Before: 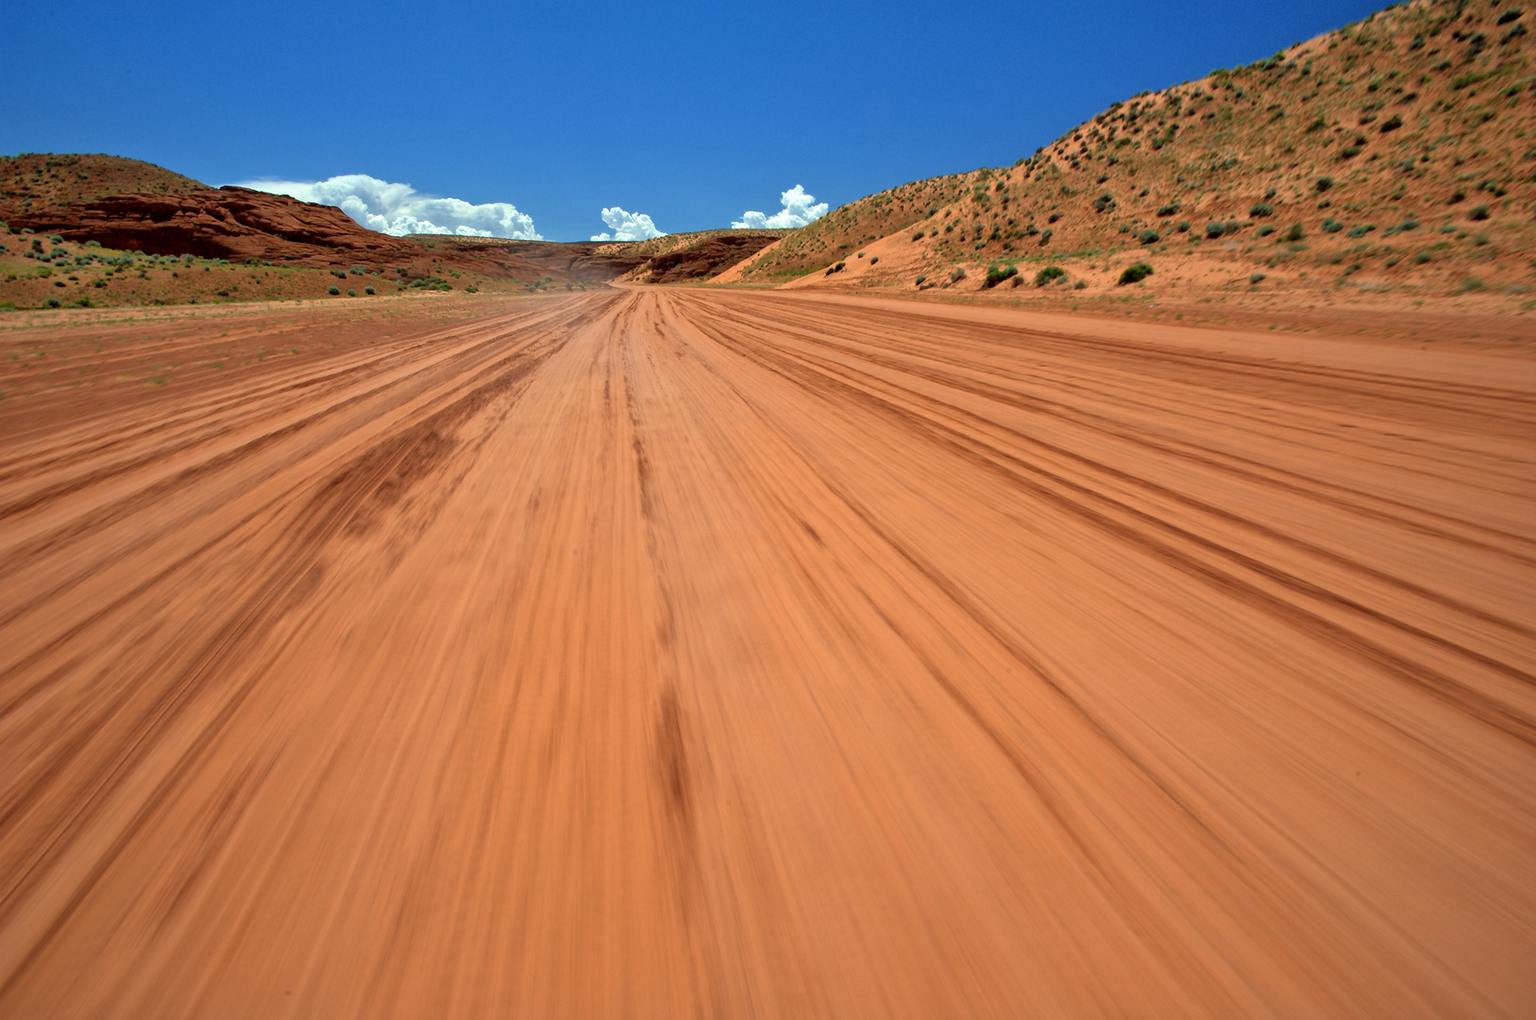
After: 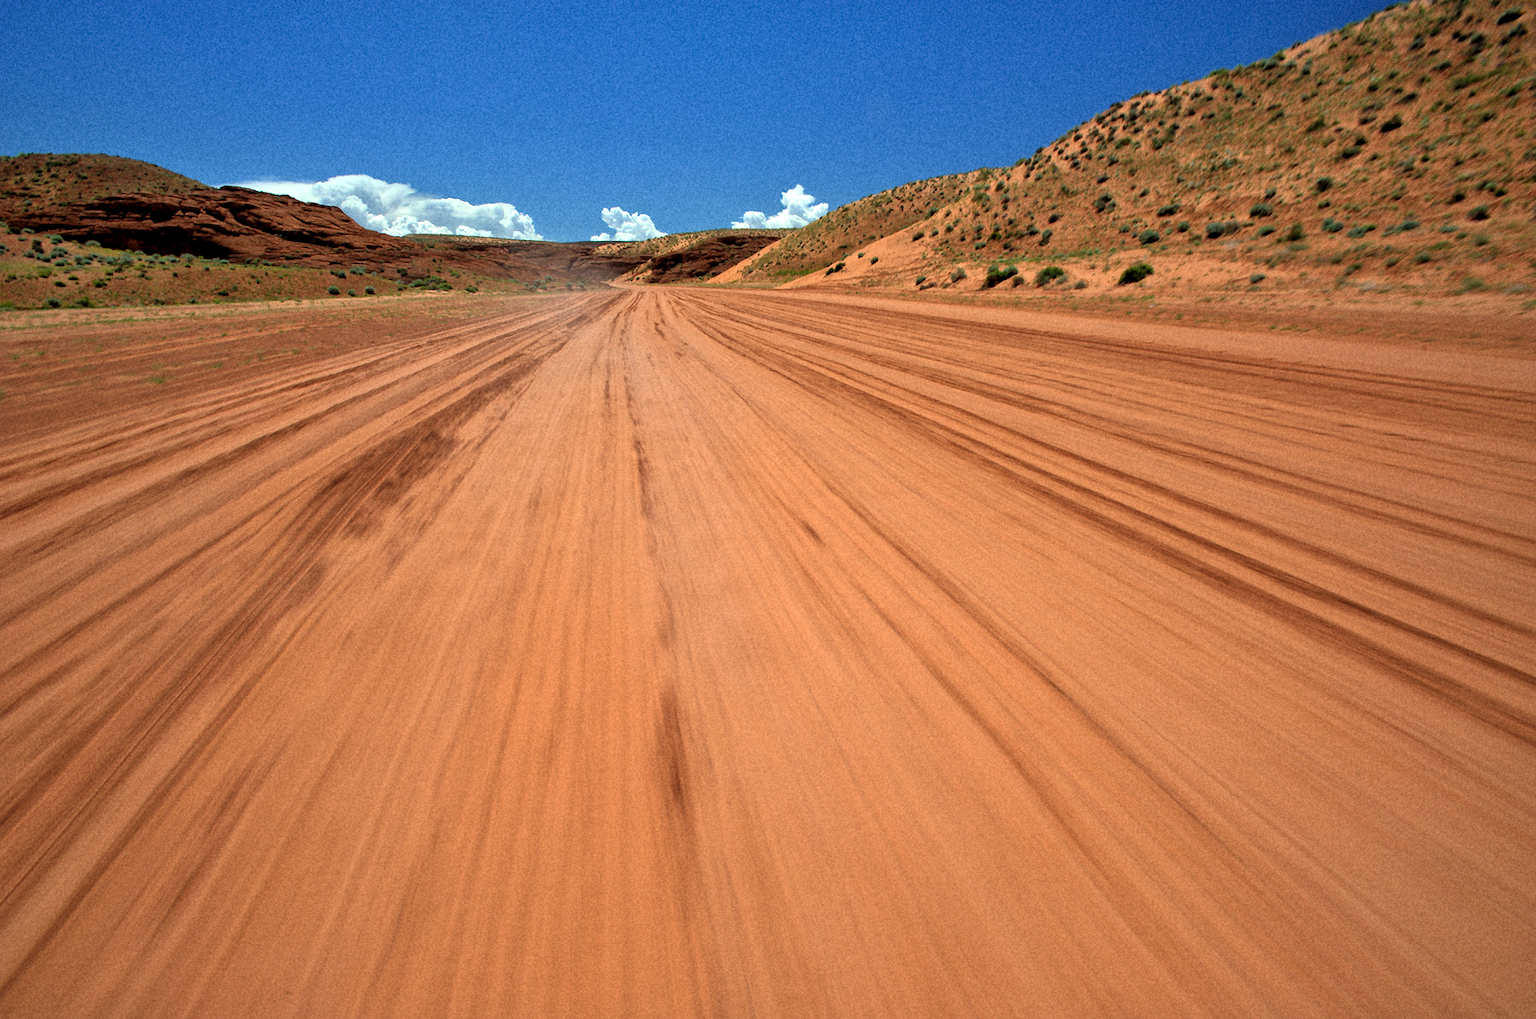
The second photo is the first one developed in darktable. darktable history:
levels: levels [0.031, 0.5, 0.969]
shadows and highlights: shadows 0, highlights 40
grain: coarseness 22.88 ISO
